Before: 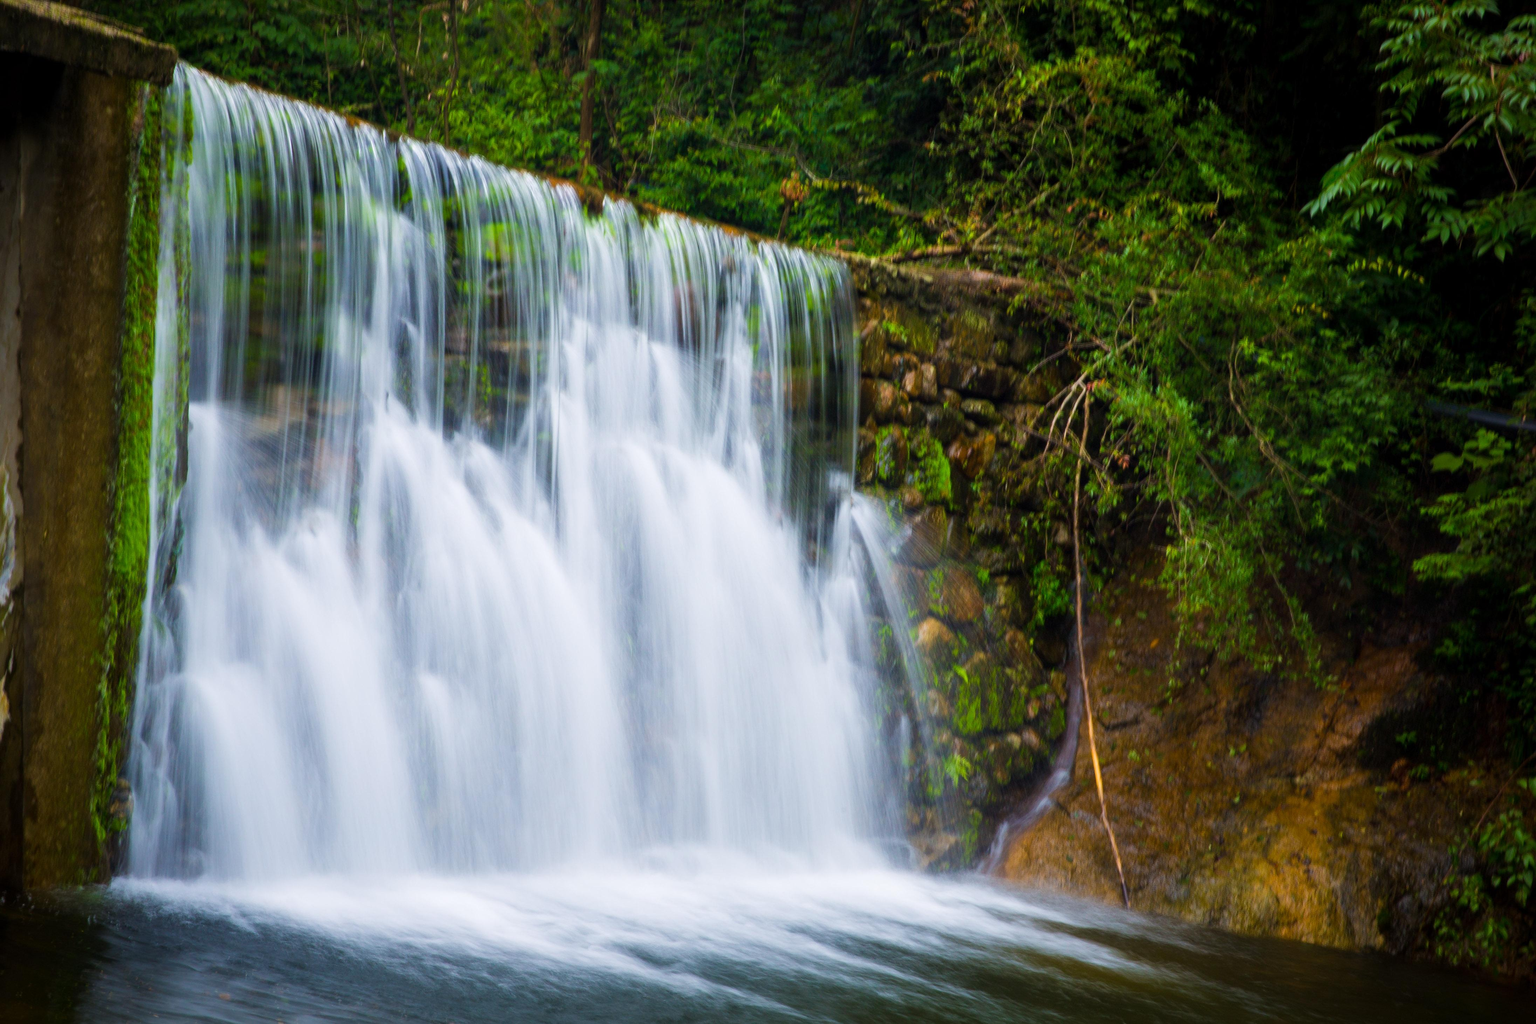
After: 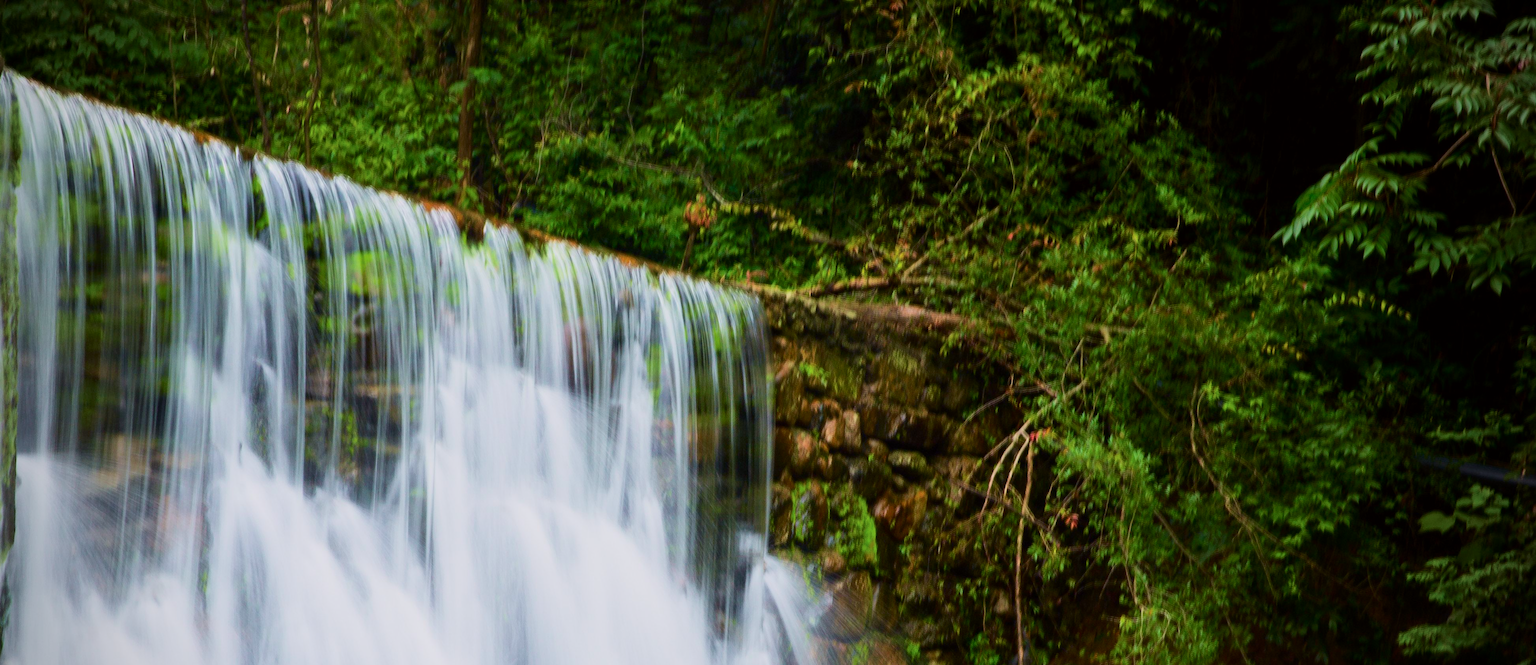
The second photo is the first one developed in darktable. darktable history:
tone curve: curves: ch0 [(0, 0) (0.091, 0.066) (0.184, 0.16) (0.491, 0.519) (0.748, 0.765) (1, 0.919)]; ch1 [(0, 0) (0.179, 0.173) (0.322, 0.32) (0.424, 0.424) (0.502, 0.504) (0.56, 0.578) (0.631, 0.675) (0.777, 0.806) (1, 1)]; ch2 [(0, 0) (0.434, 0.447) (0.483, 0.487) (0.547, 0.573) (0.676, 0.673) (1, 1)], color space Lab, independent channels, preserve colors none
vignetting: on, module defaults
crop and rotate: left 11.396%, bottom 42.408%
